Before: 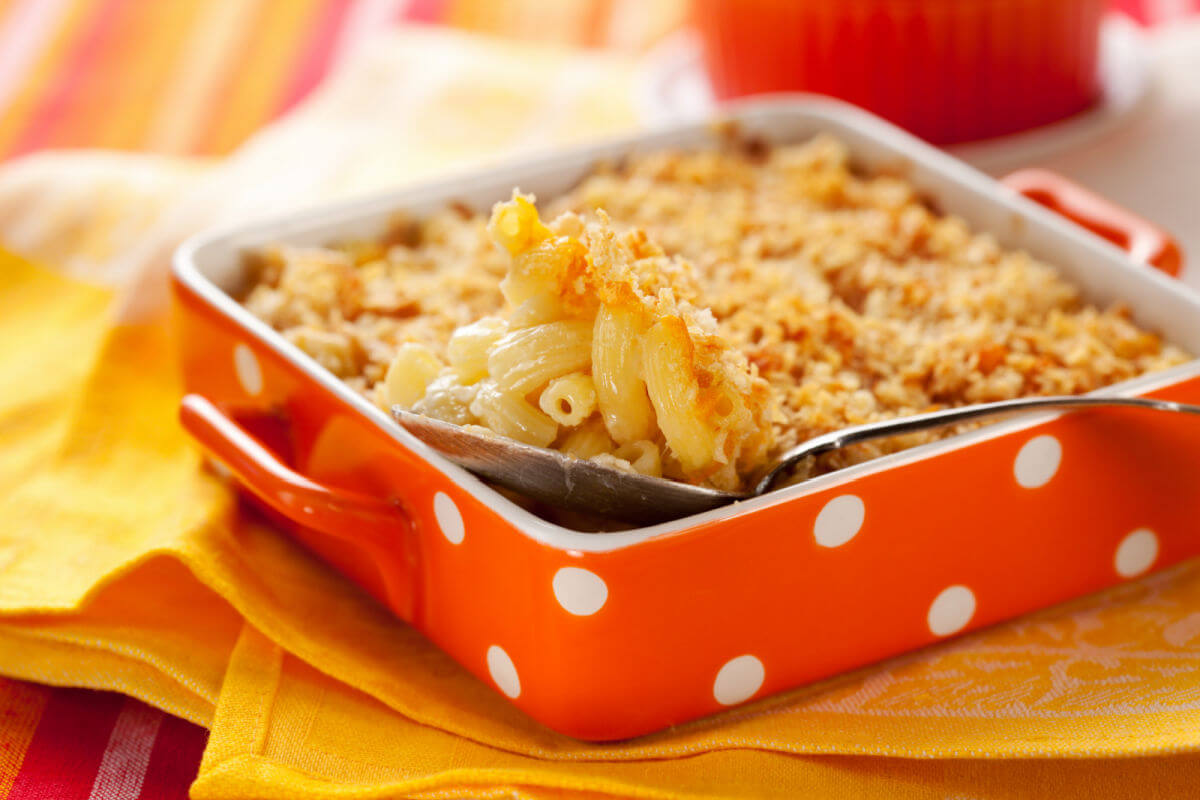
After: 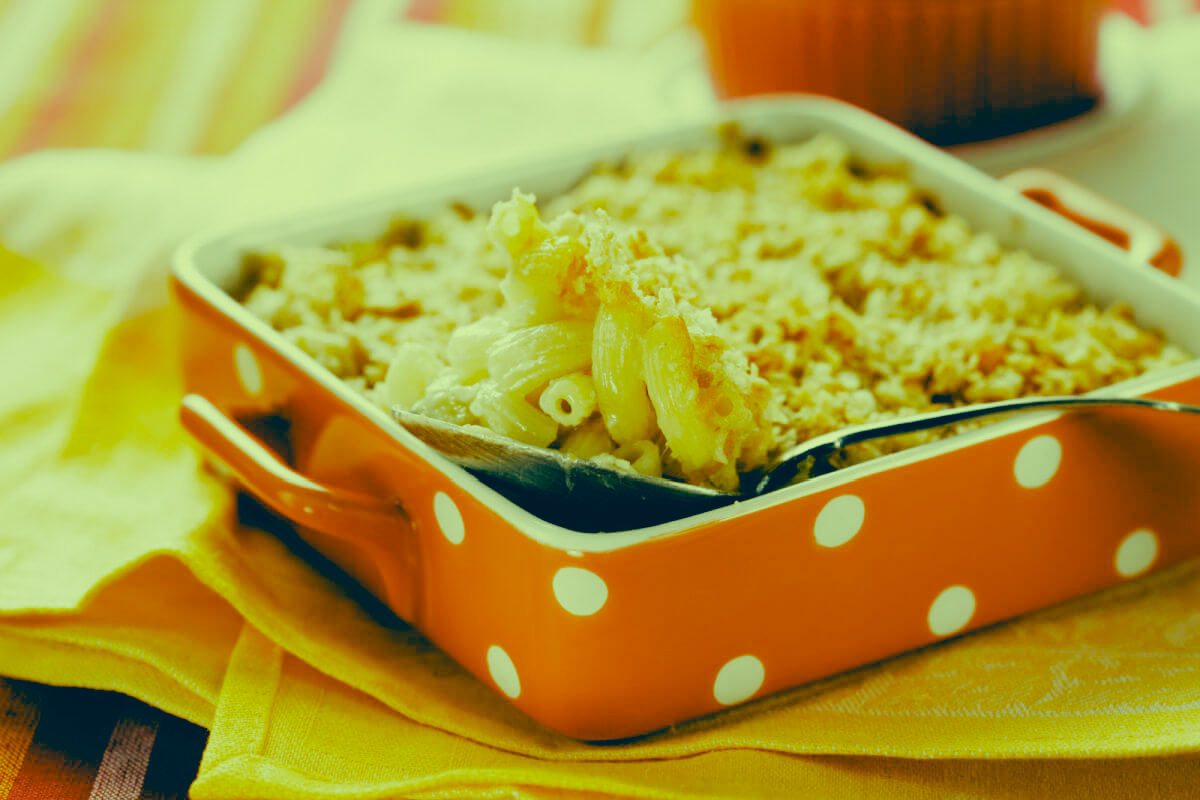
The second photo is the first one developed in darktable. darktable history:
filmic rgb: black relative exposure -5.01 EV, white relative exposure 3.96 EV, threshold 3.05 EV, hardness 2.9, contrast 1.299, highlights saturation mix -29.08%, add noise in highlights 0.001, preserve chrominance no, color science v3 (2019), use custom middle-gray values true, contrast in highlights soft, enable highlight reconstruction true
color correction: highlights a* -15.64, highlights b* 39.67, shadows a* -39.65, shadows b* -26.29
